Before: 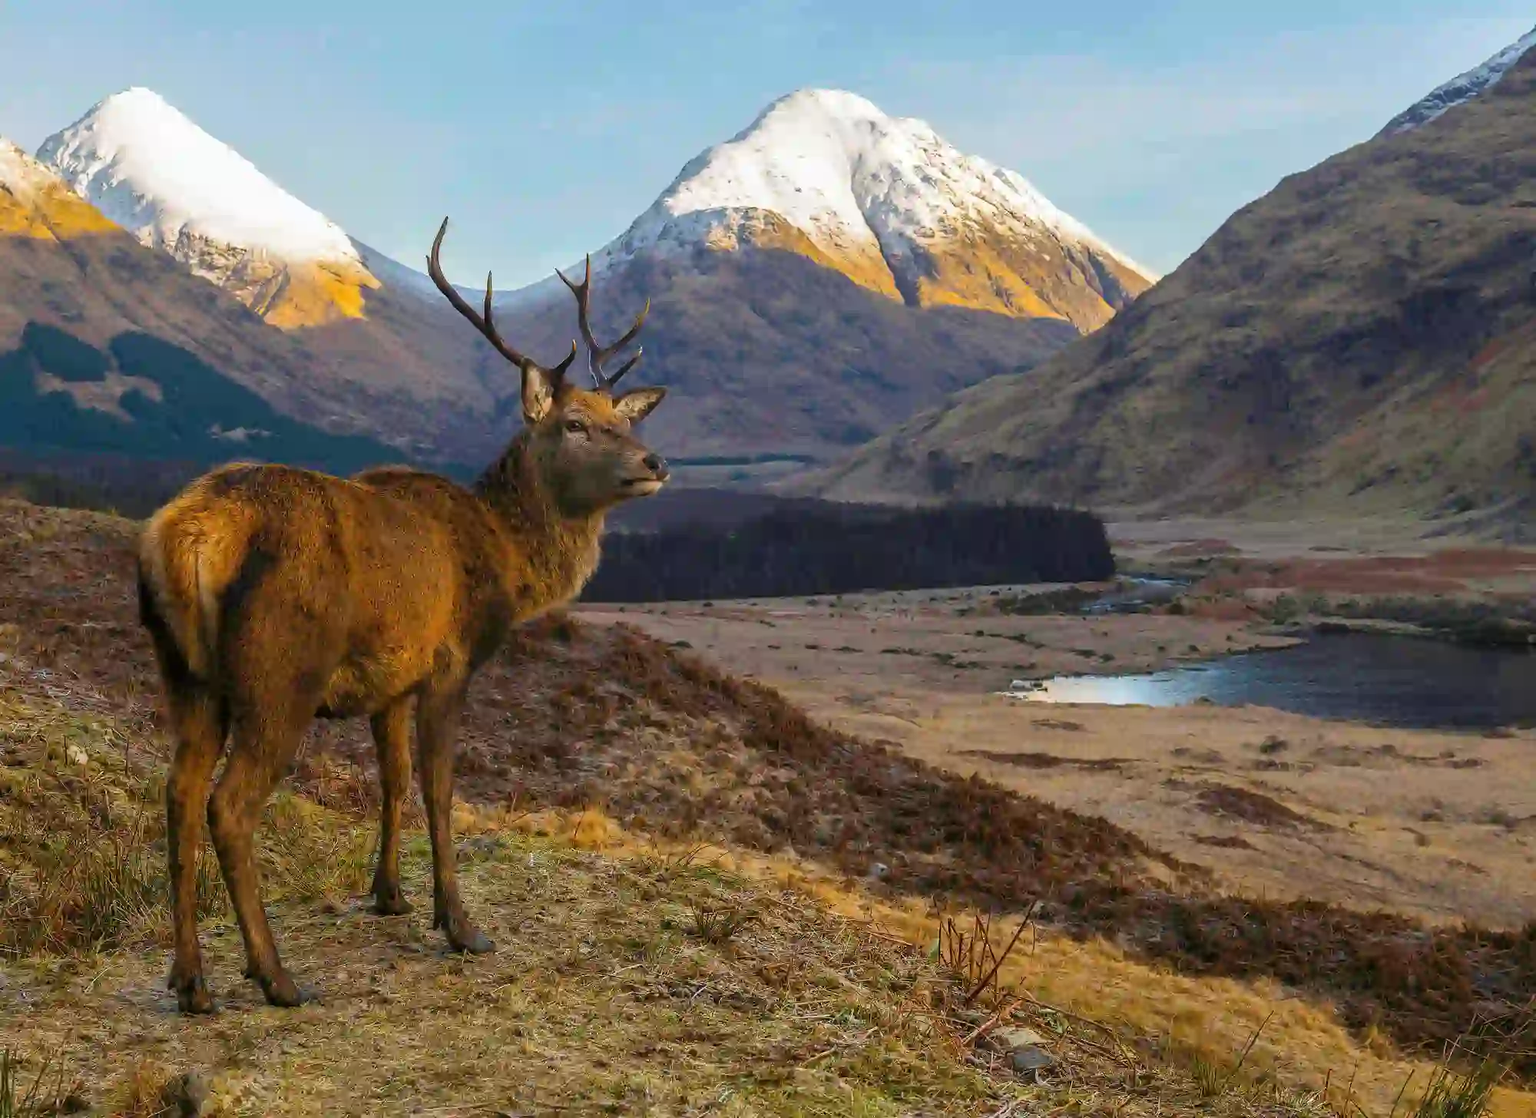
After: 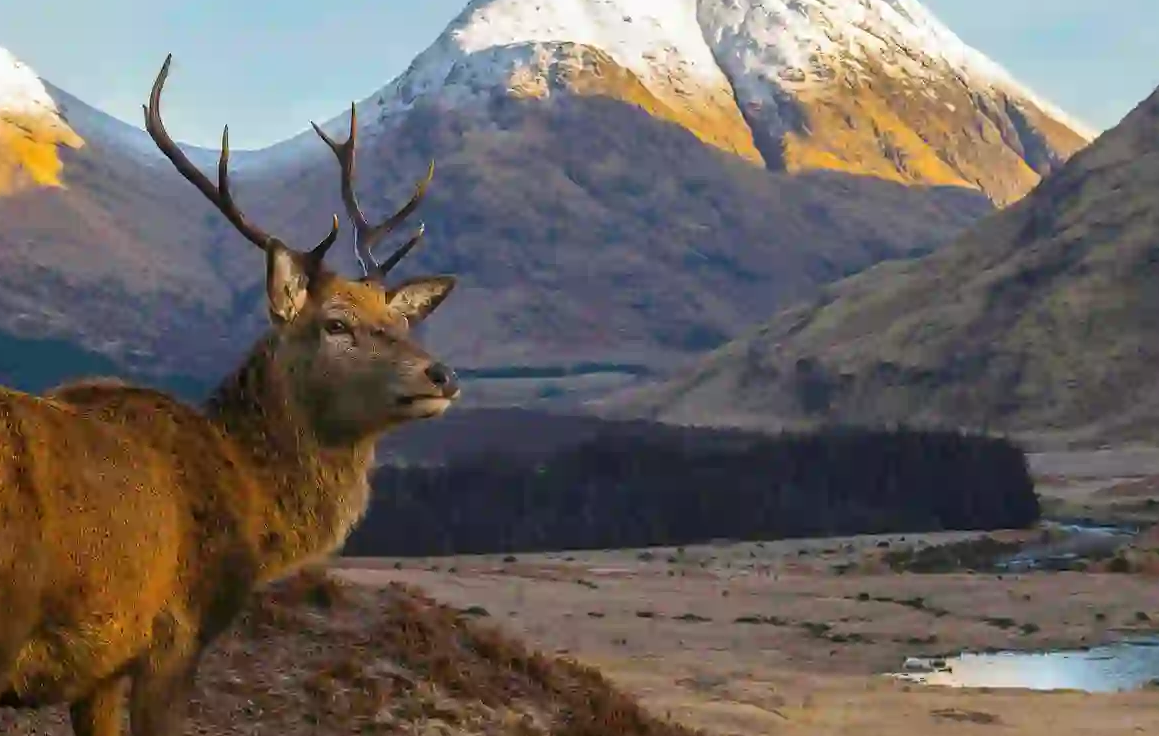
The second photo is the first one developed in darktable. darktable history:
crop: left 20.632%, top 15.716%, right 21.393%, bottom 33.677%
